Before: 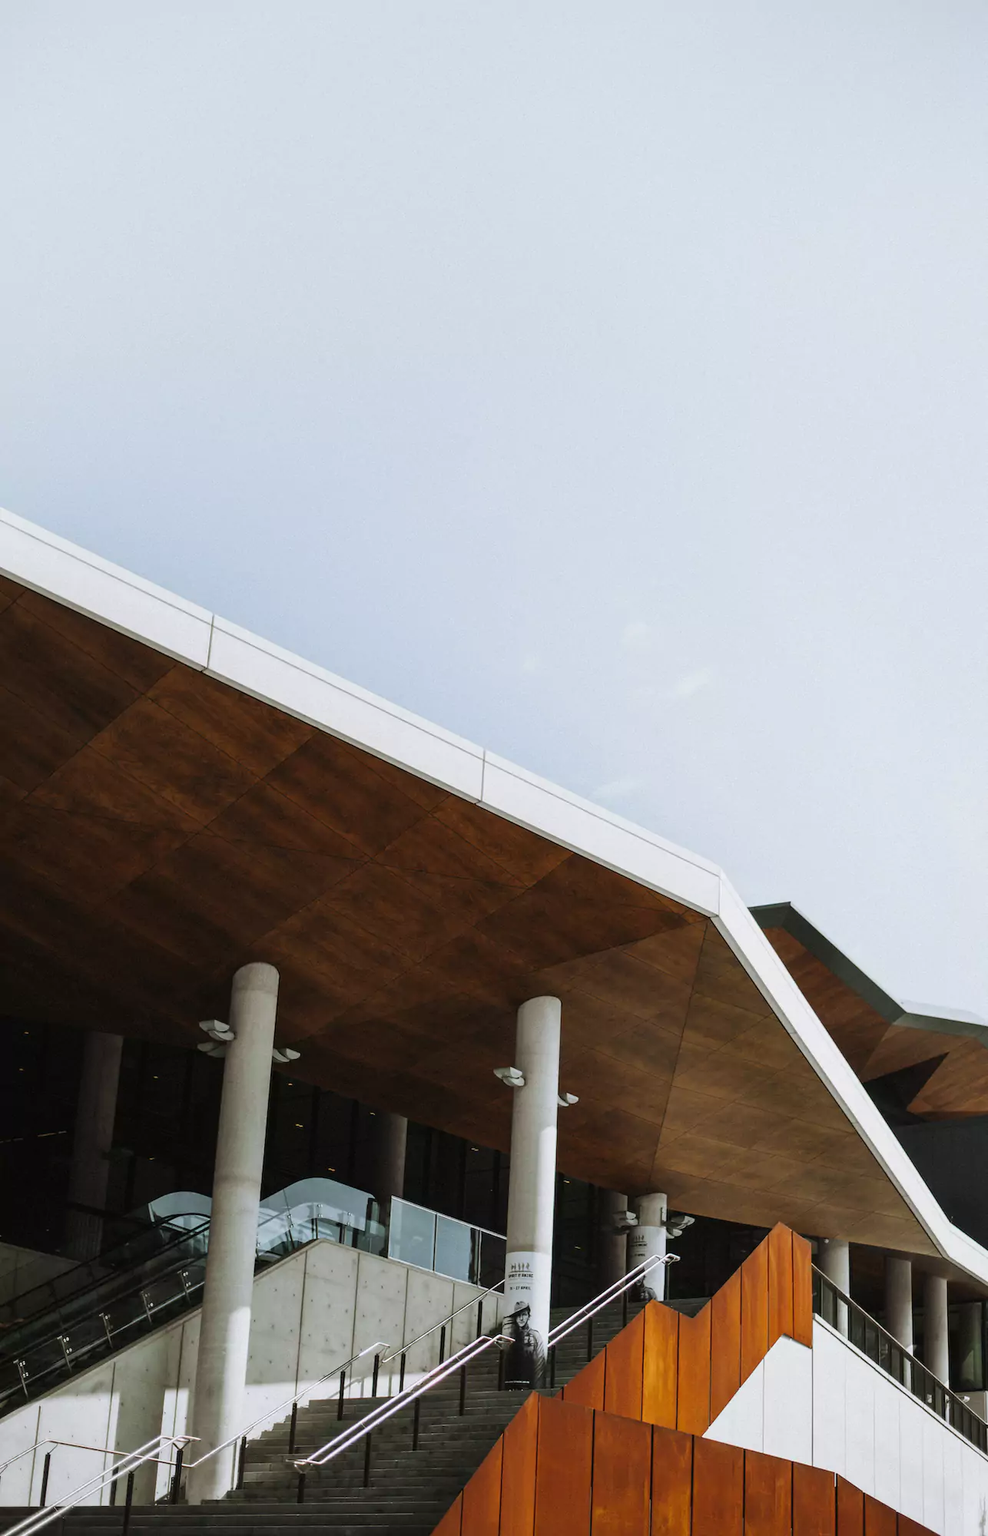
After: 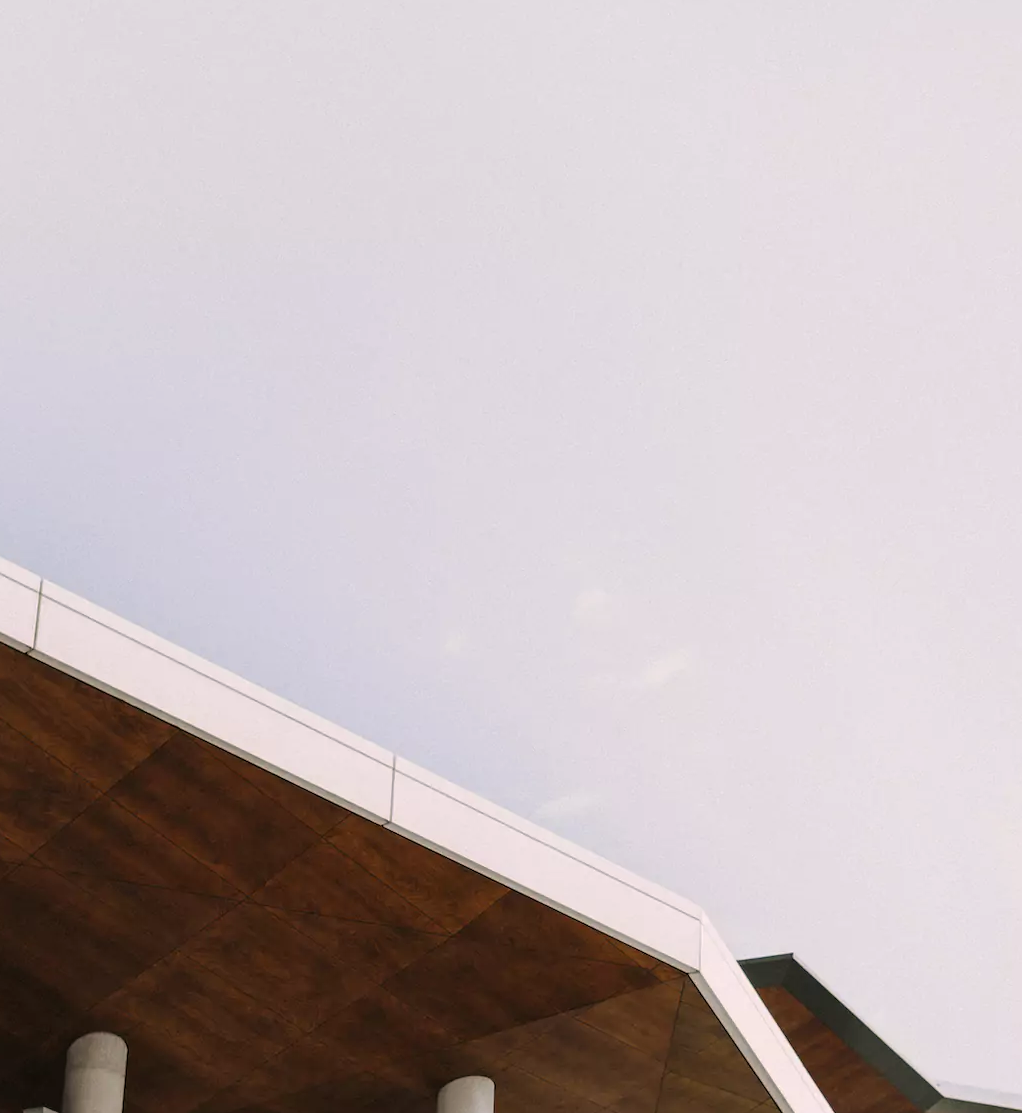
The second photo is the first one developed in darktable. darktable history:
crop: left 18.38%, top 11.092%, right 2.134%, bottom 33.217%
color correction: highlights a* 5.81, highlights b* 4.84
